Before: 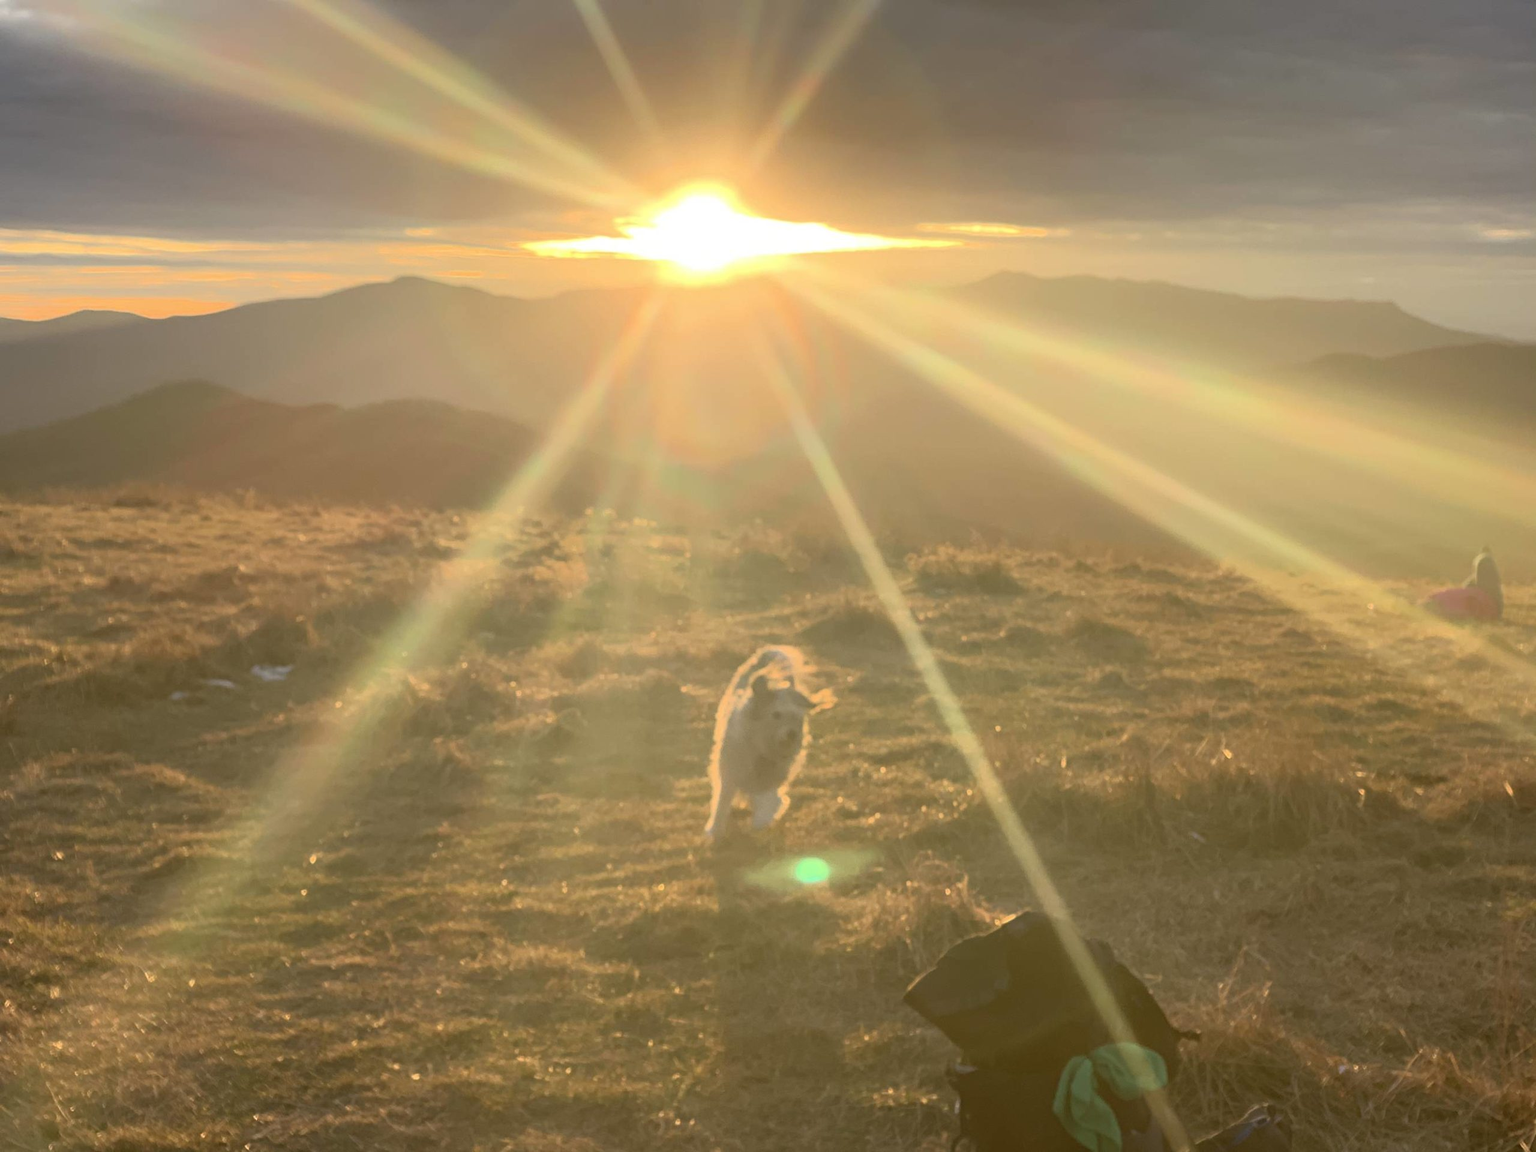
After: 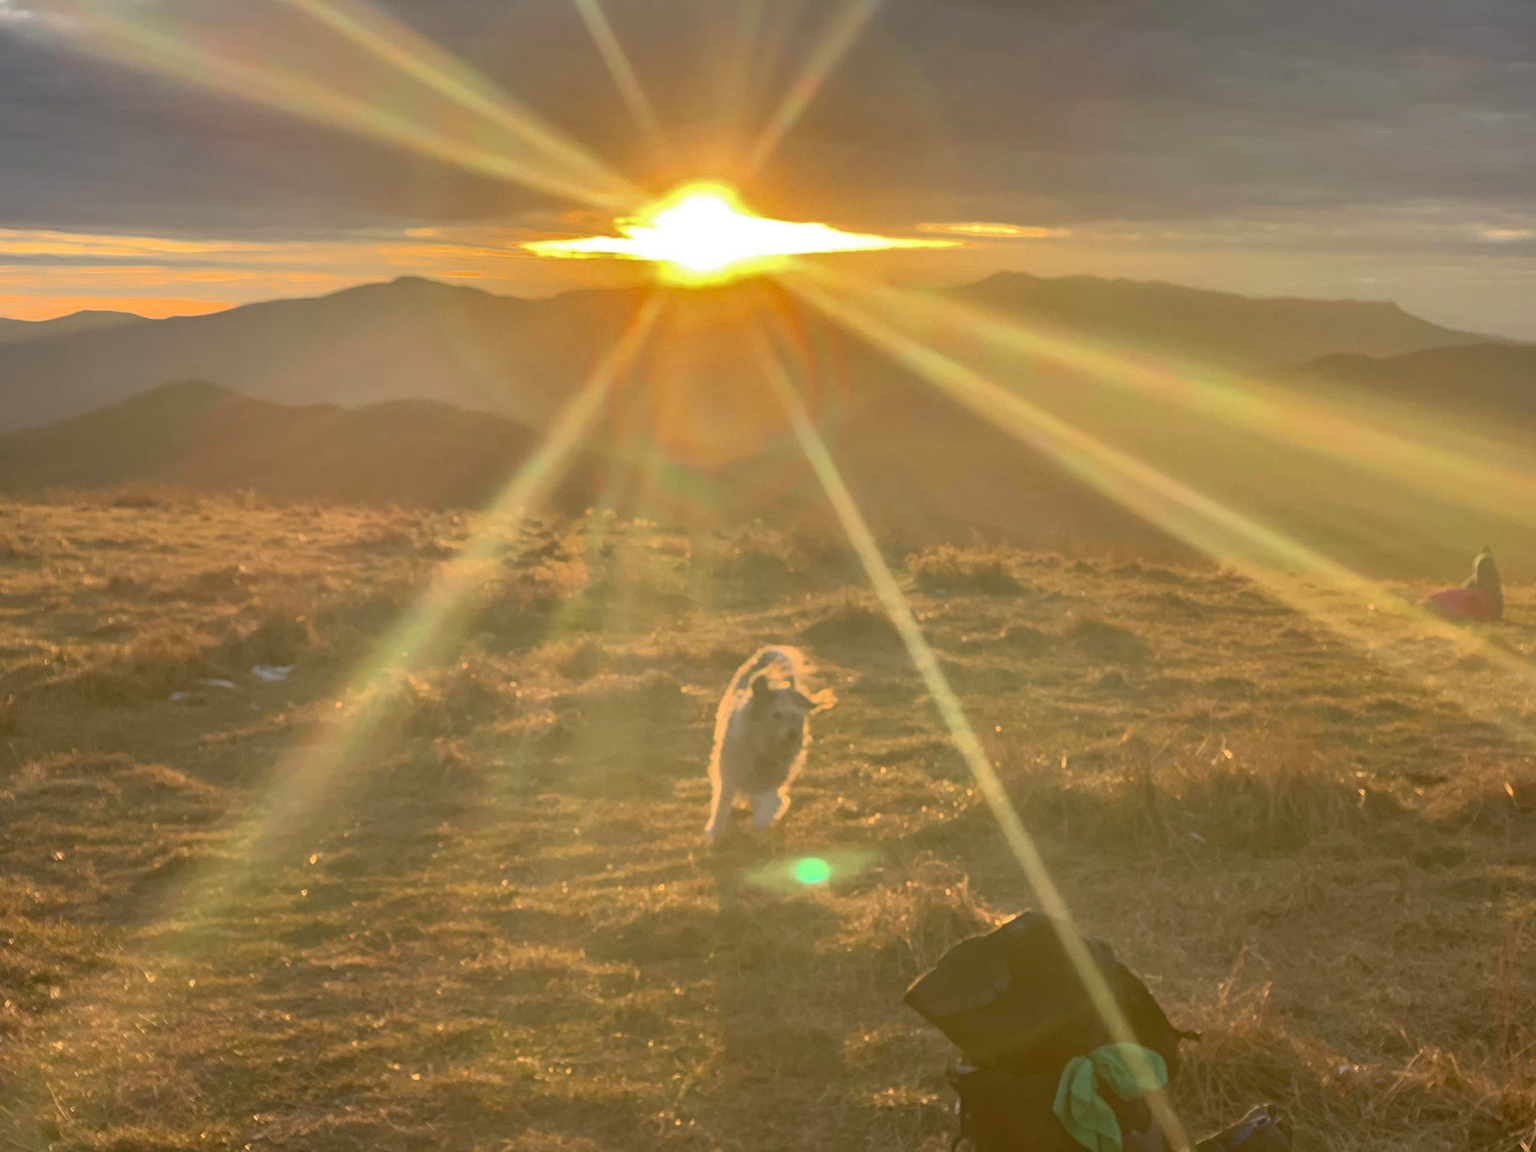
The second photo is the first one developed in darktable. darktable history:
shadows and highlights: radius 108.87, shadows 40.86, highlights -72.83, low approximation 0.01, soften with gaussian
